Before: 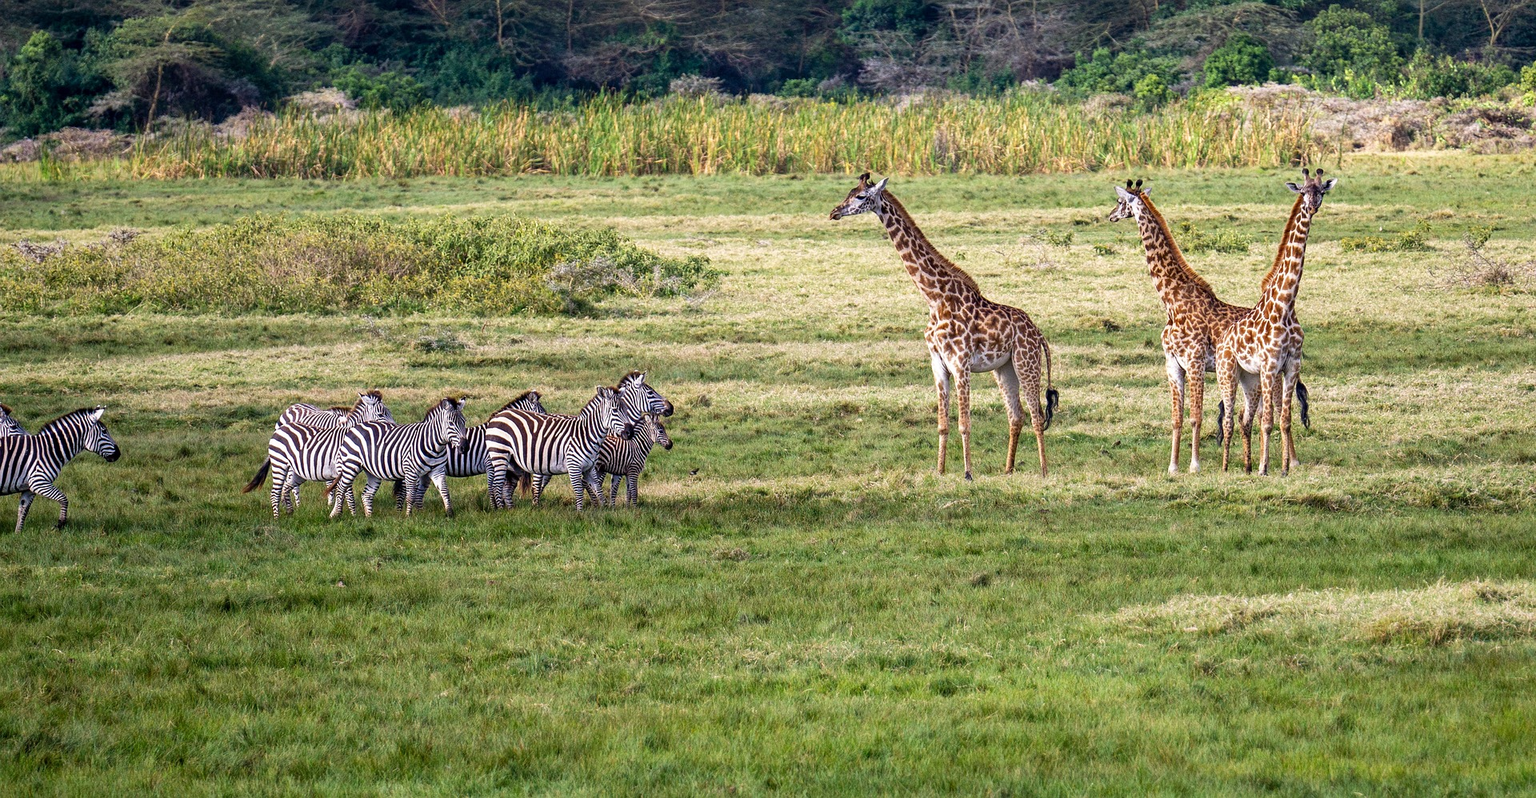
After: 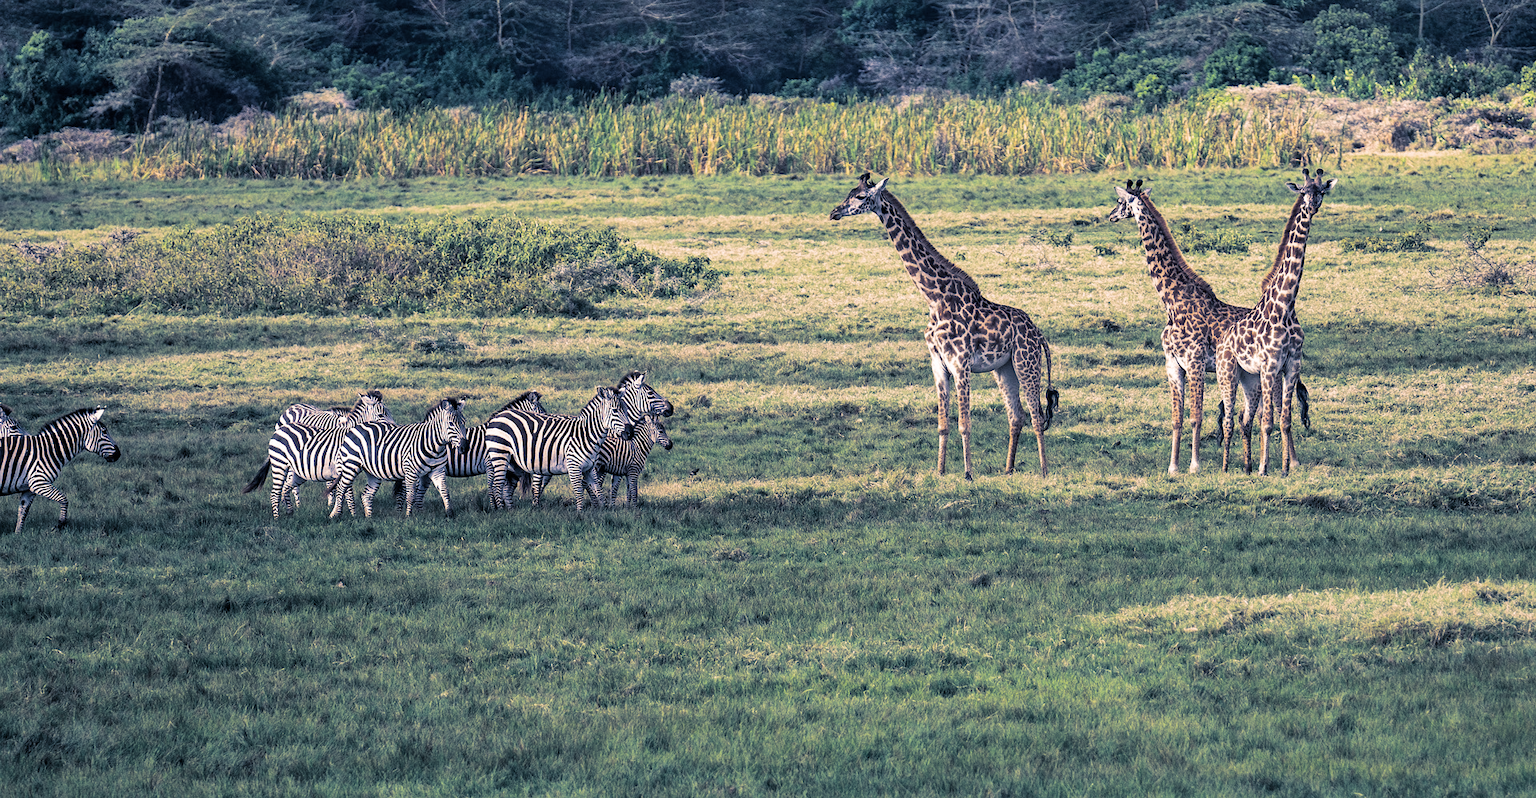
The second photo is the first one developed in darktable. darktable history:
split-toning: shadows › hue 226.8°, shadows › saturation 0.56, highlights › hue 28.8°, balance -40, compress 0%
shadows and highlights: low approximation 0.01, soften with gaussian
